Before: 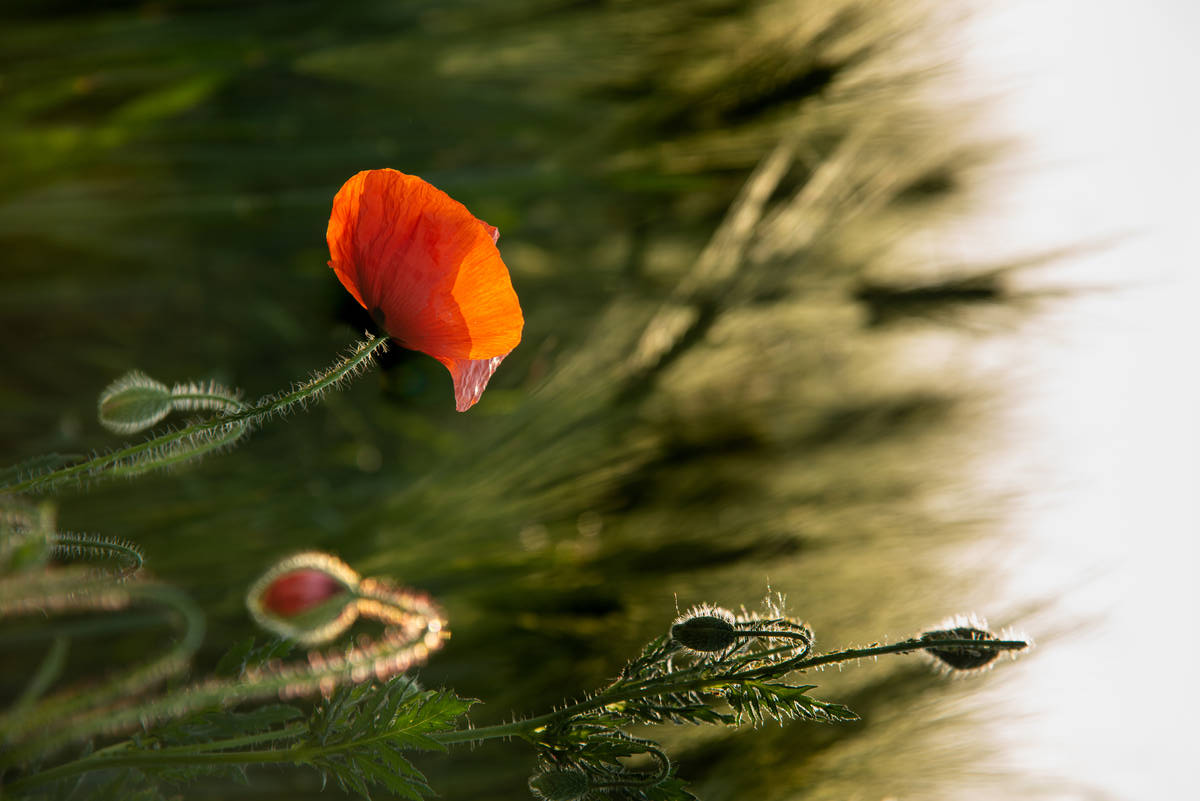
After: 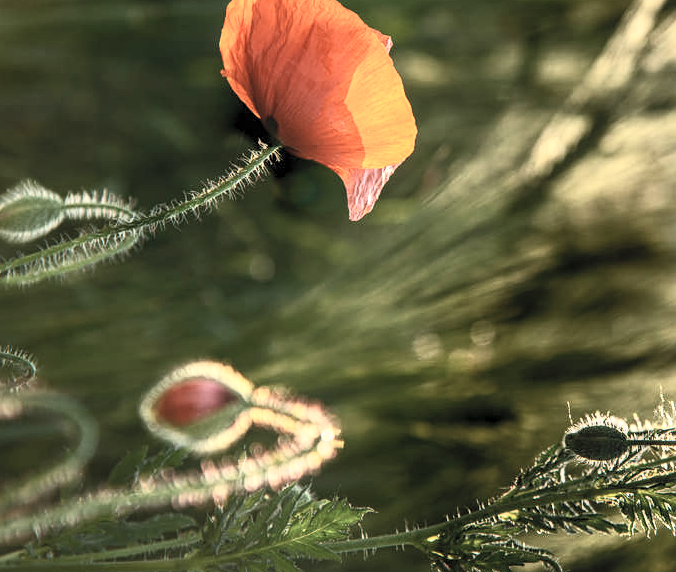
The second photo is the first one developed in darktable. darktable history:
crop: left 8.966%, top 23.852%, right 34.699%, bottom 4.703%
contrast brightness saturation: contrast 0.43, brightness 0.56, saturation -0.19
local contrast: on, module defaults
sharpen: amount 0.2
